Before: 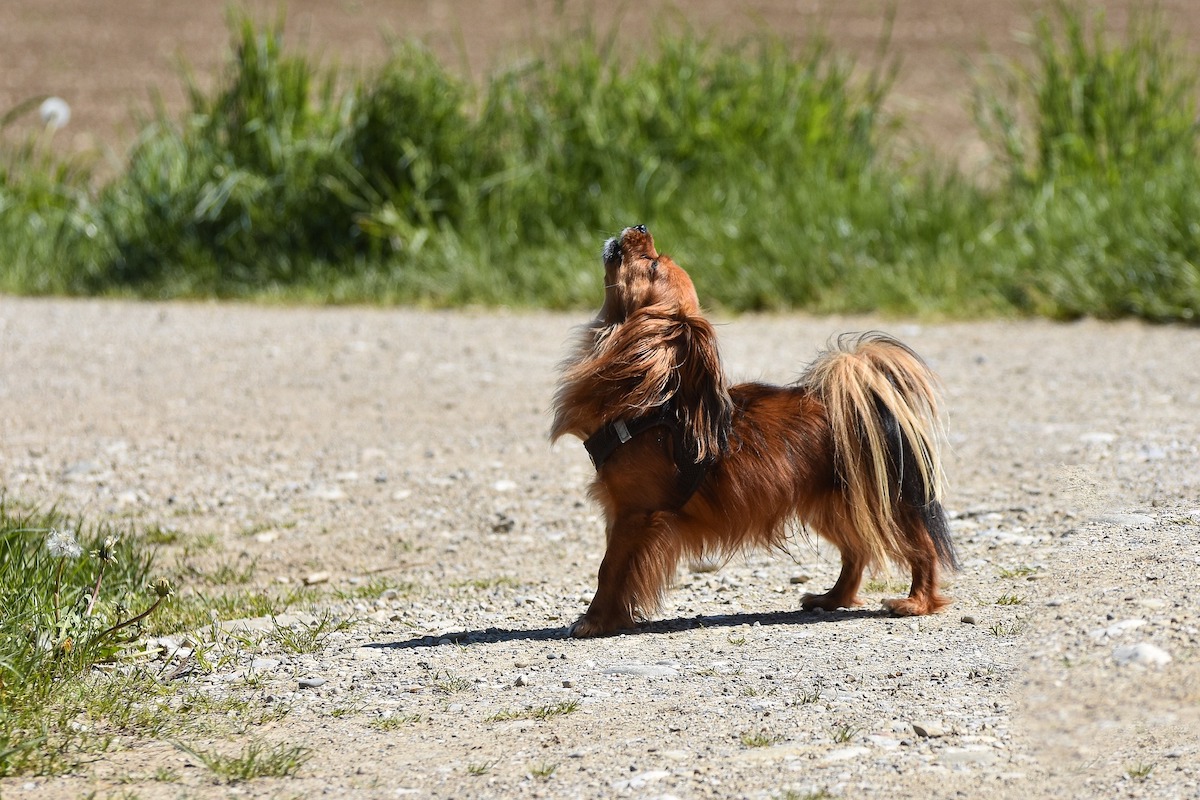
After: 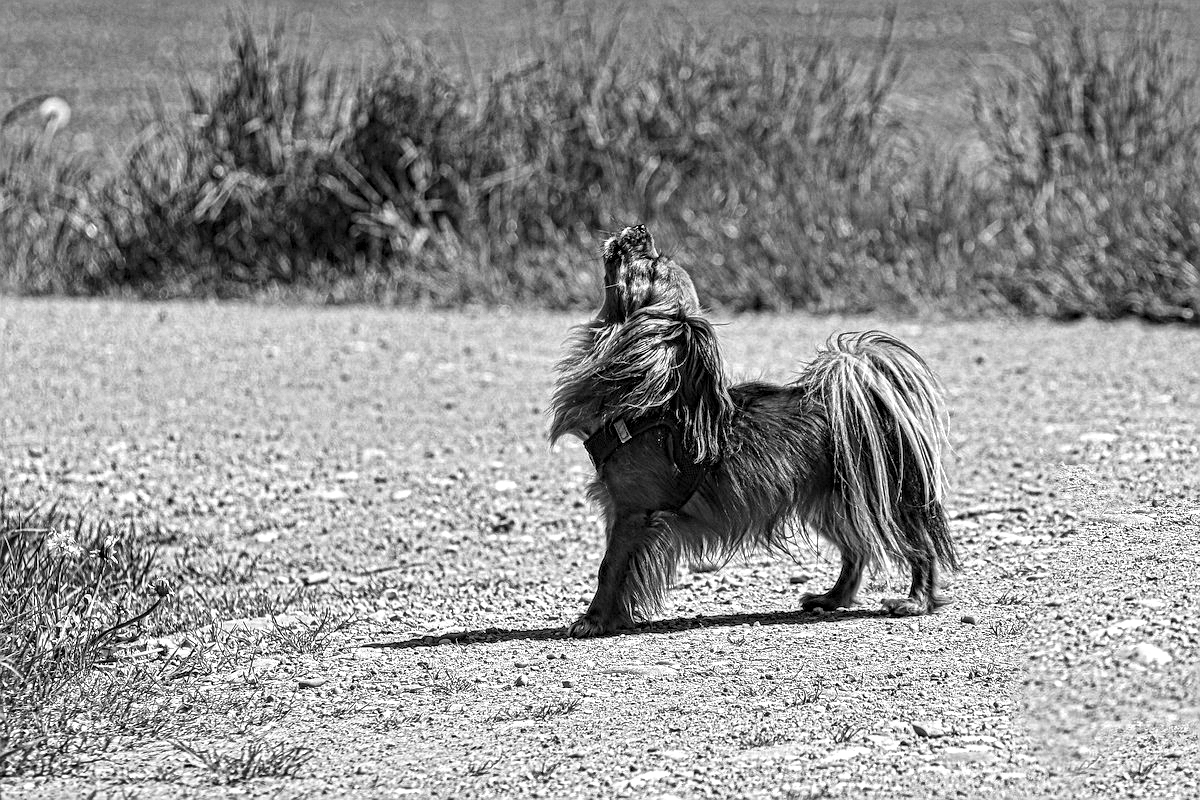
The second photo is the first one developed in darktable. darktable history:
local contrast: mode bilateral grid, contrast 20, coarseness 3, detail 300%, midtone range 0.2
monochrome: a -3.63, b -0.465
haze removal: compatibility mode true, adaptive false
